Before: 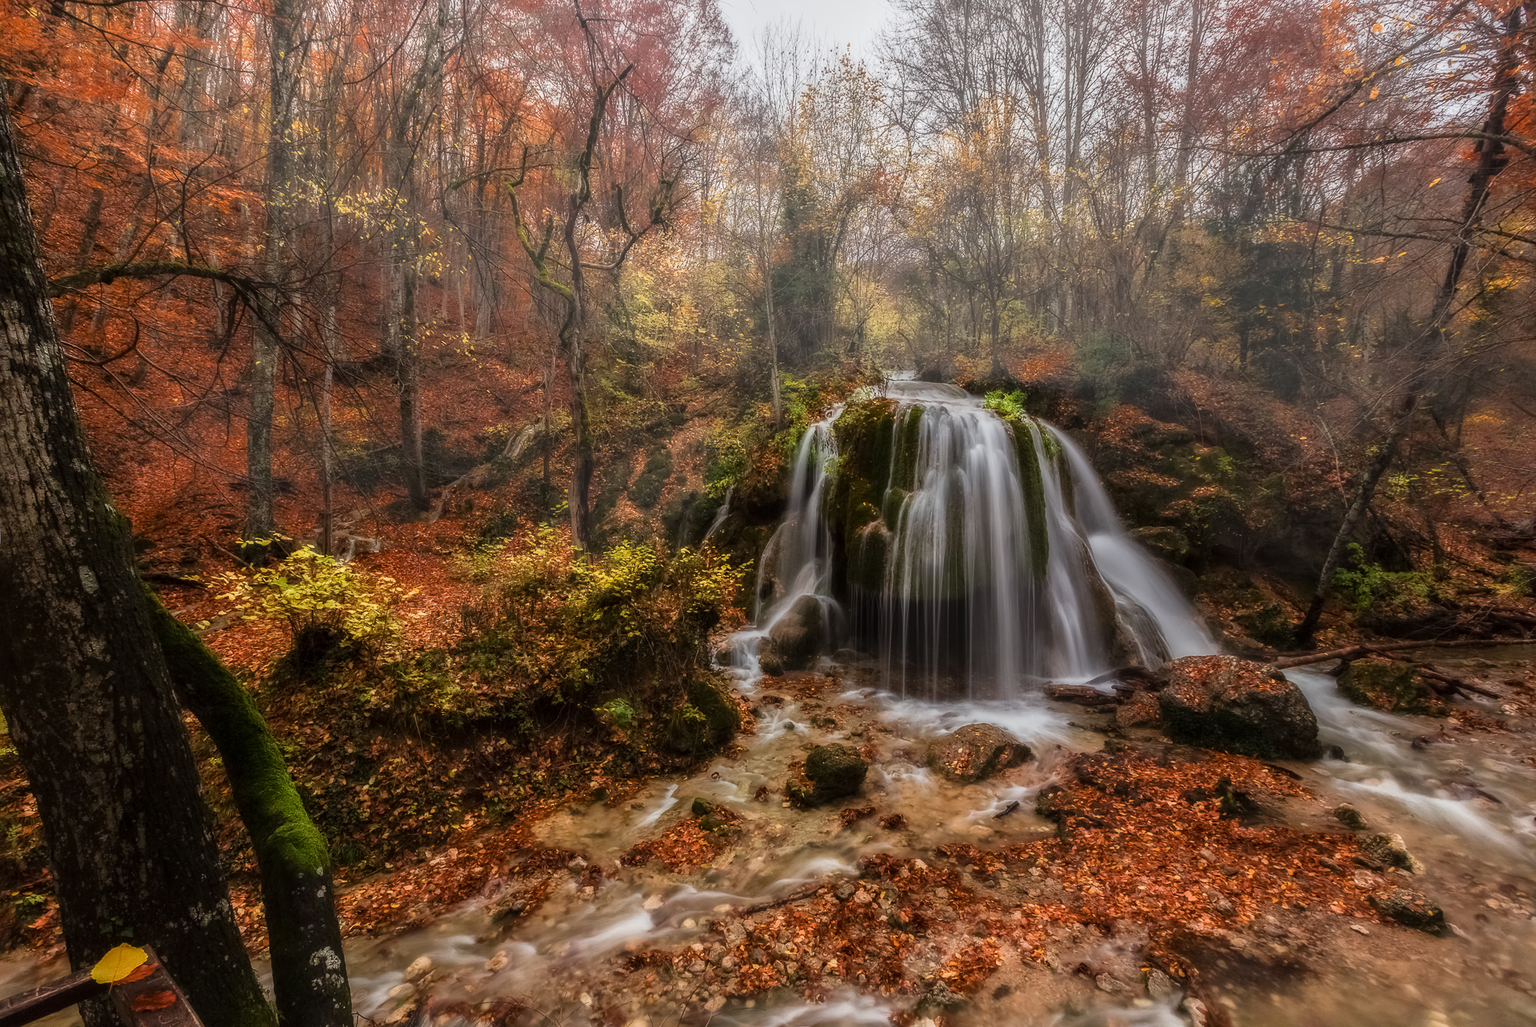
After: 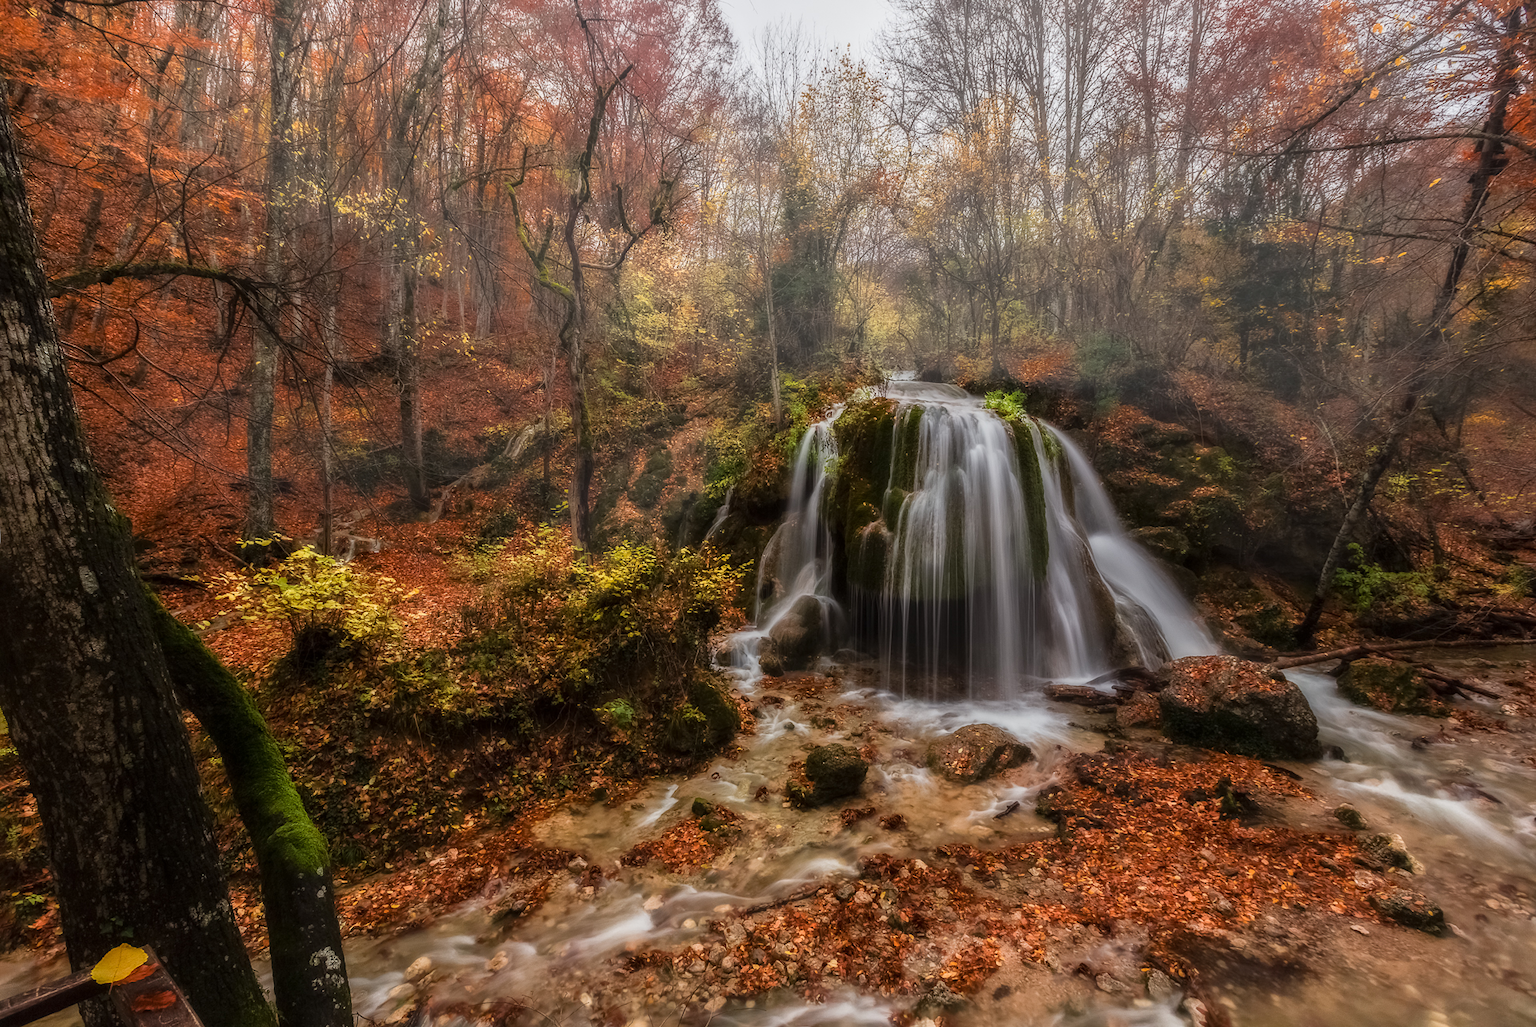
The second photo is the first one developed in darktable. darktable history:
tone equalizer: -7 EV 0.1 EV, mask exposure compensation -0.485 EV
